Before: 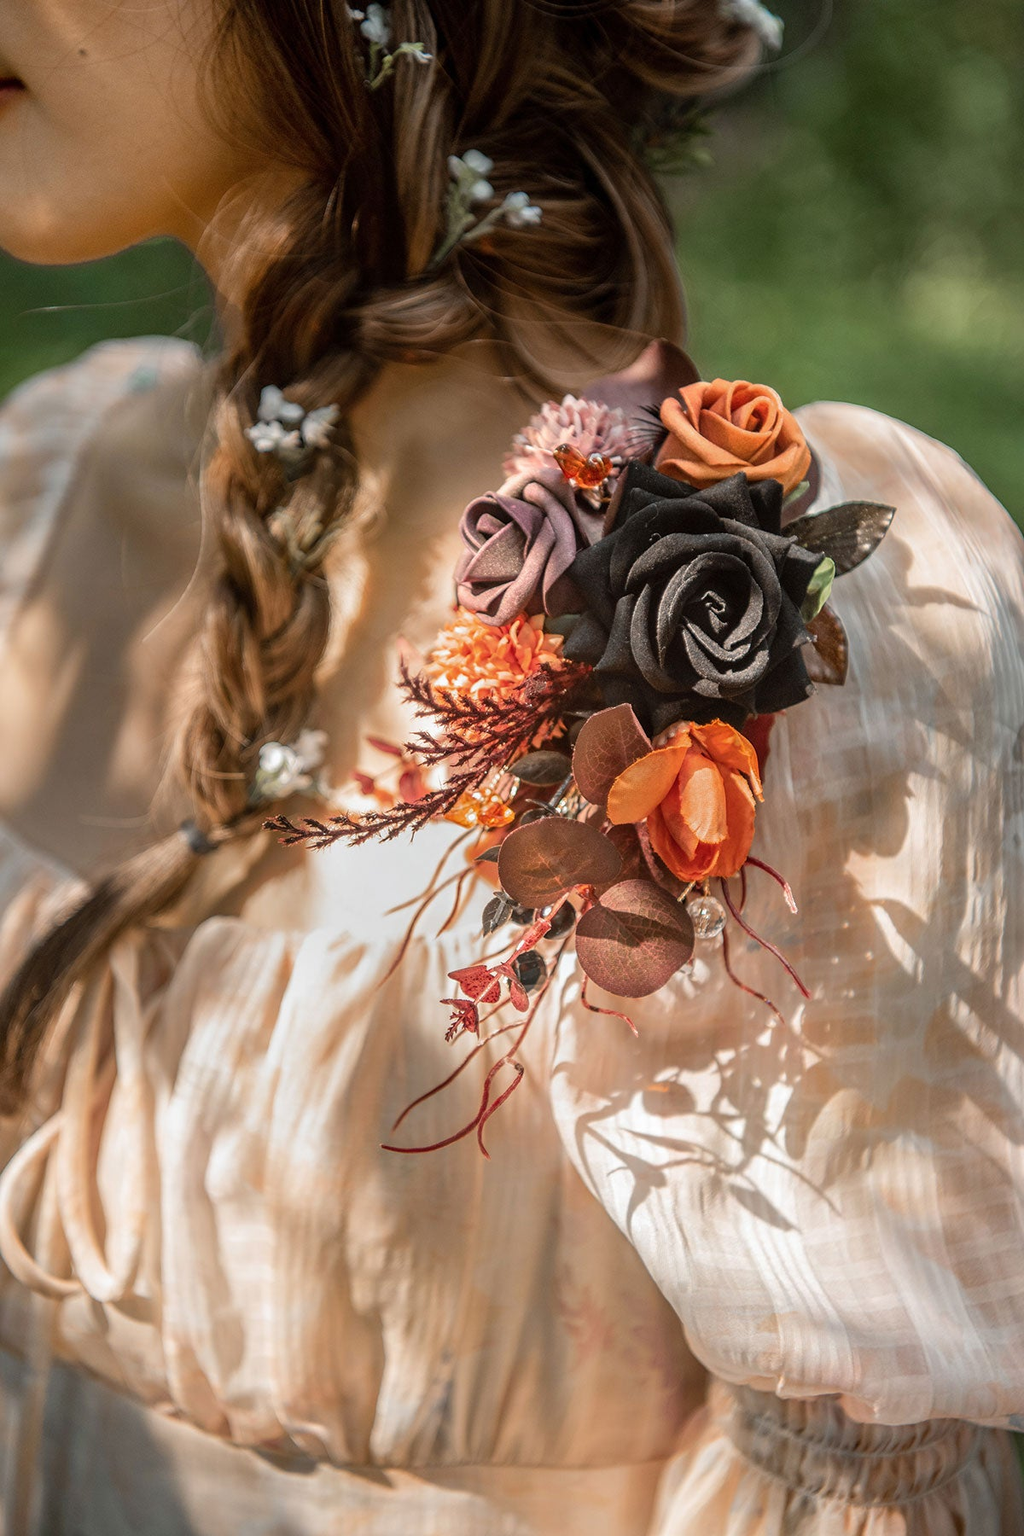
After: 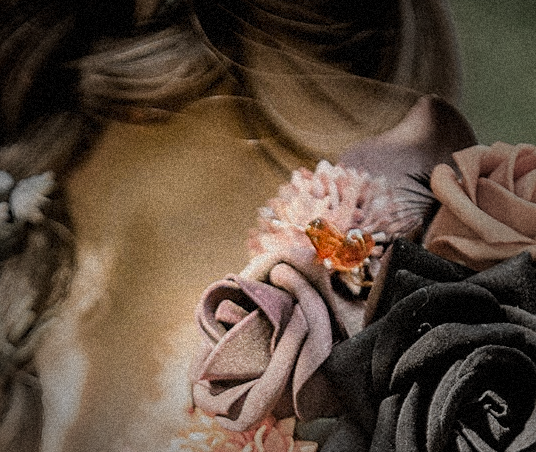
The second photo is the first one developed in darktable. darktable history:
crop: left 28.64%, top 16.832%, right 26.637%, bottom 58.055%
filmic rgb: black relative exposure -7.15 EV, white relative exposure 5.36 EV, hardness 3.02
vignetting: fall-off start 33.76%, fall-off radius 64.94%, brightness -0.575, center (-0.12, -0.002), width/height ratio 0.959
sharpen: amount 0.2
grain: coarseness 46.9 ISO, strength 50.21%, mid-tones bias 0%
color contrast: green-magenta contrast 0.8, blue-yellow contrast 1.1, unbound 0
exposure: exposure 0.574 EV, compensate highlight preservation false
